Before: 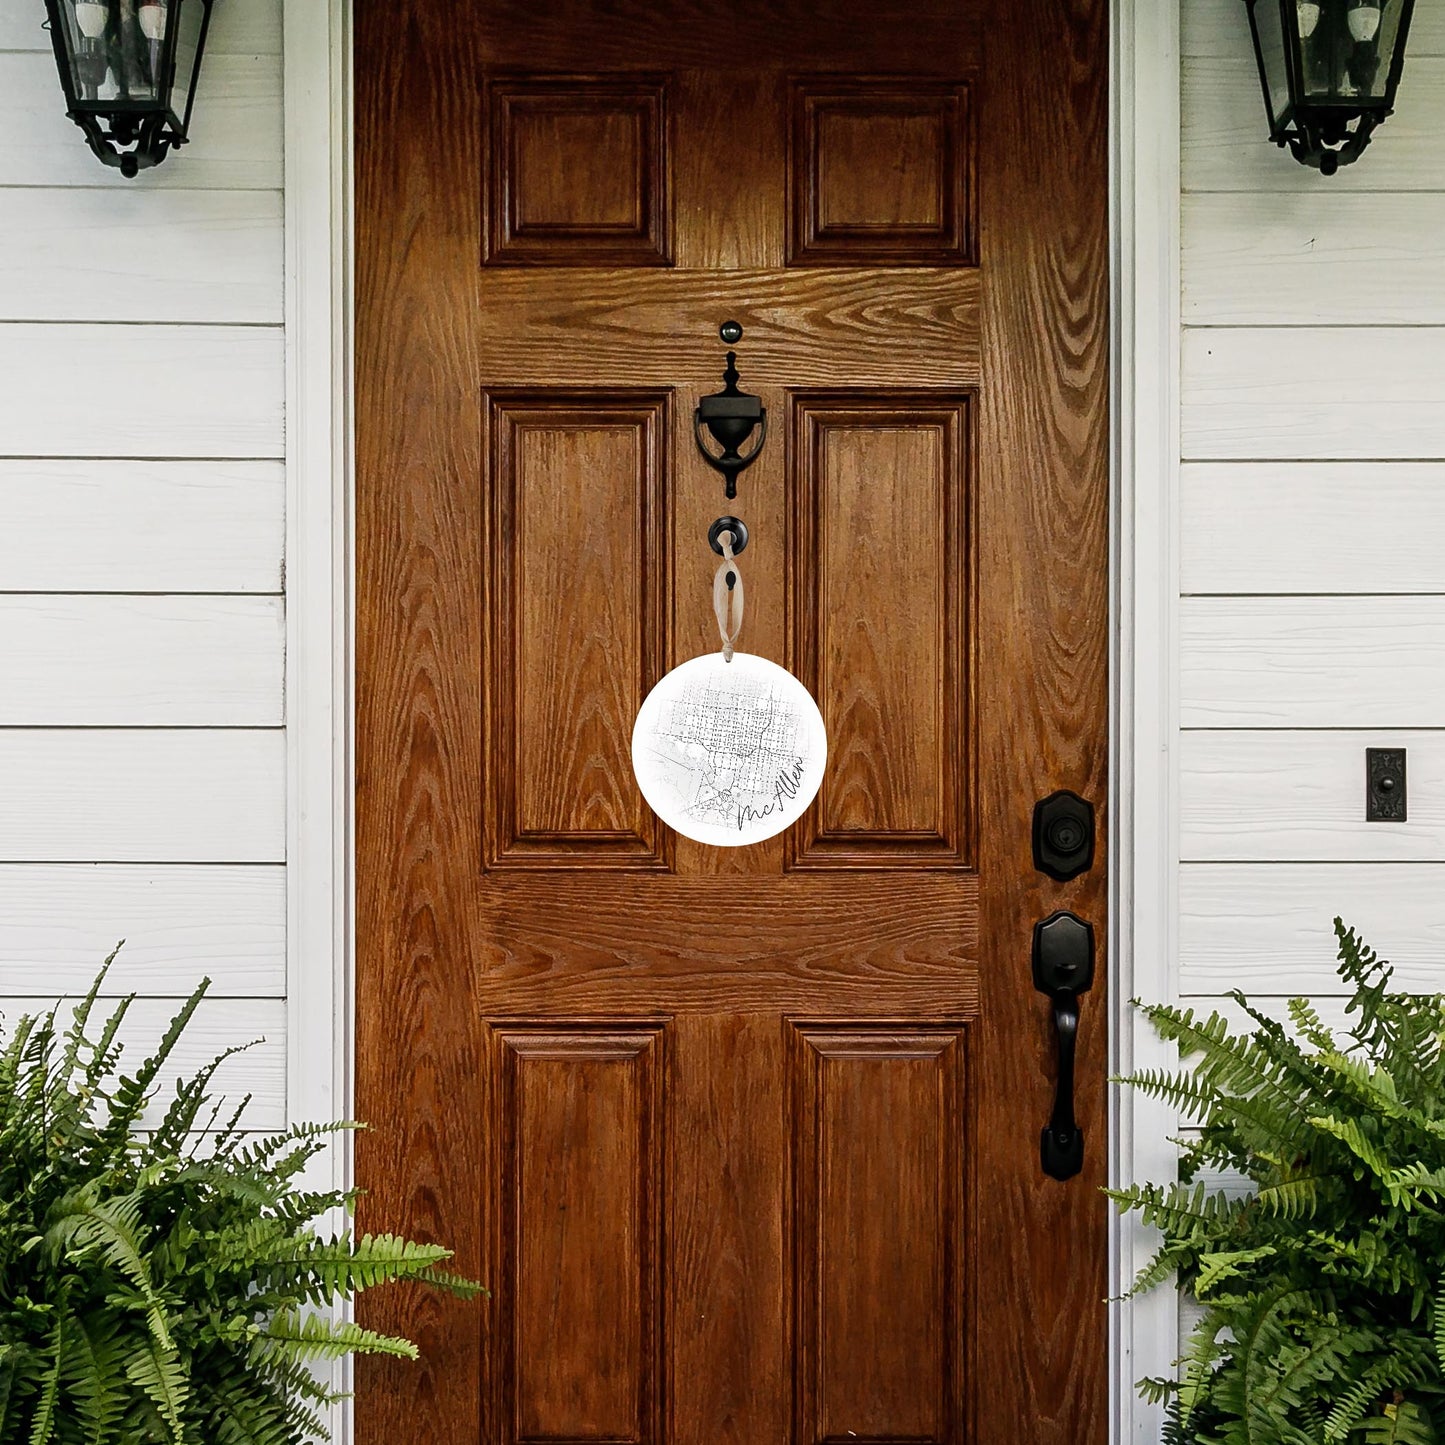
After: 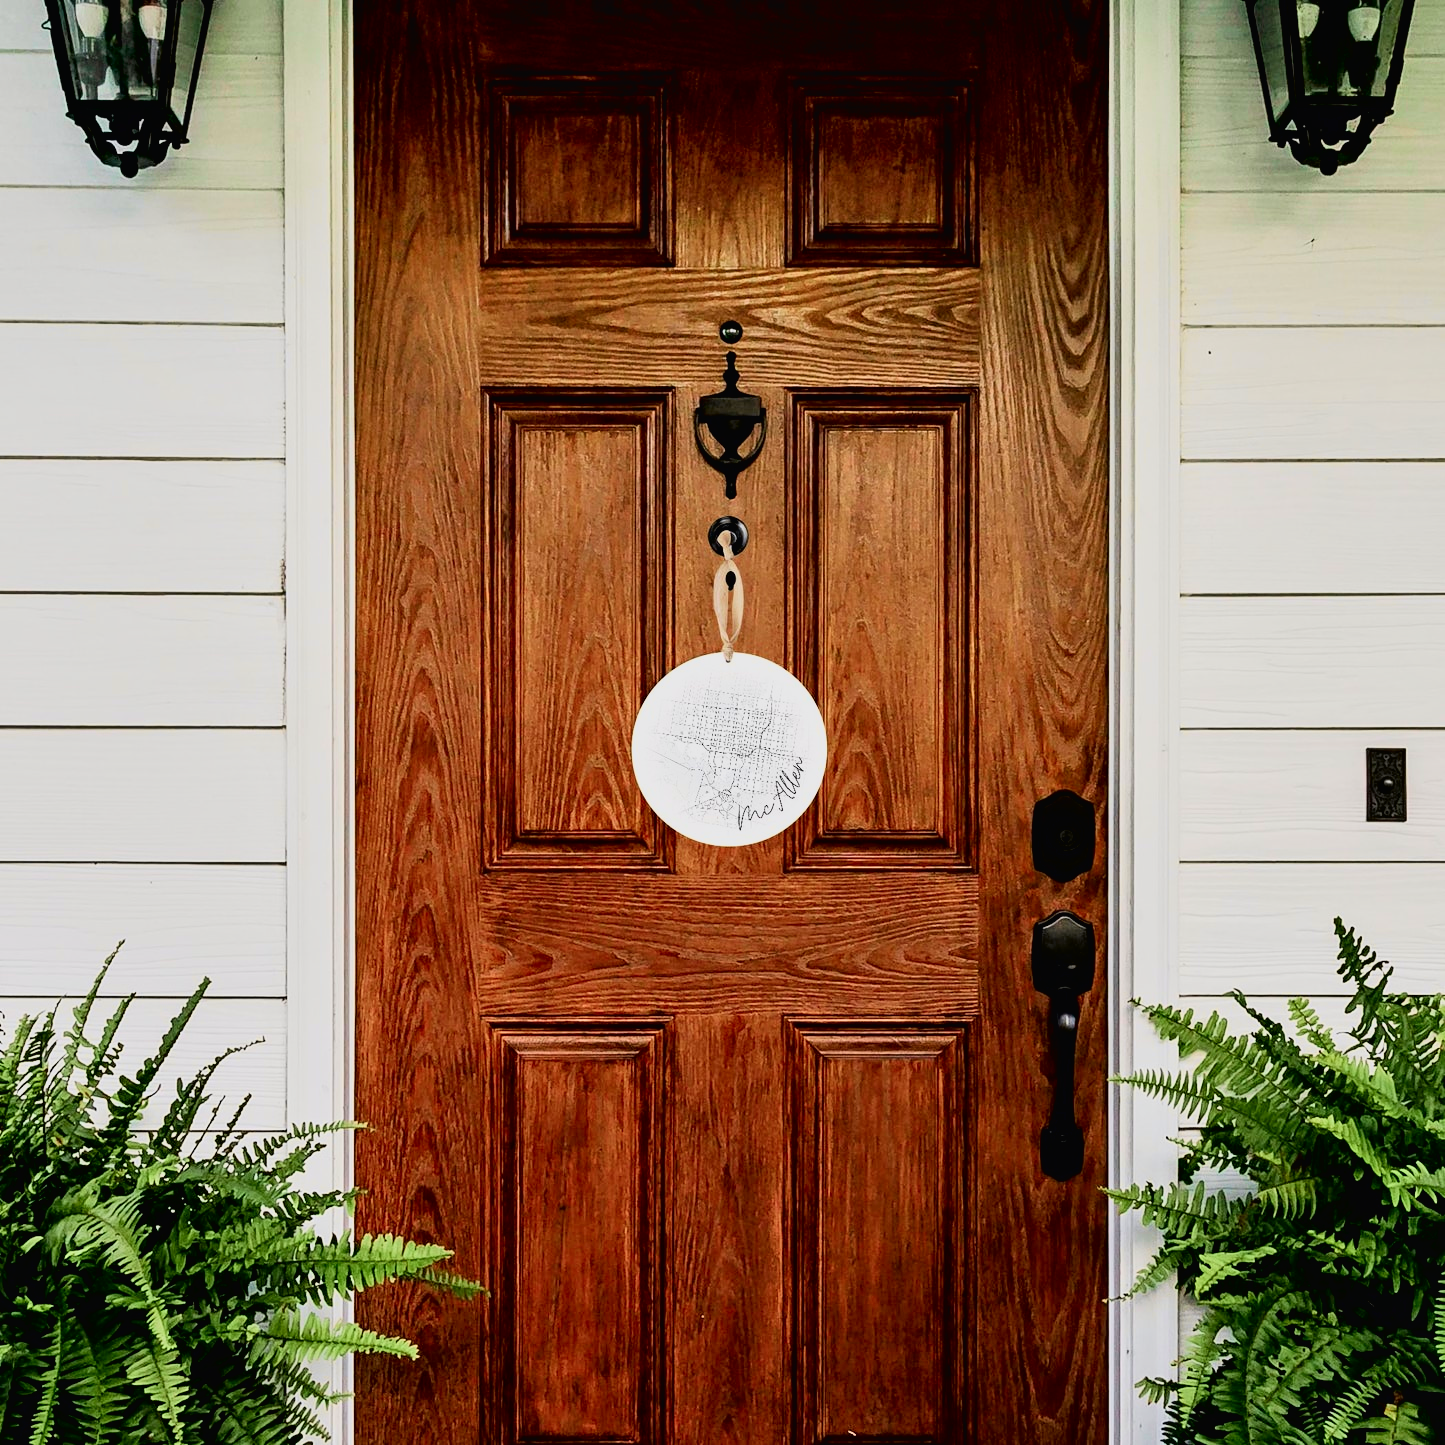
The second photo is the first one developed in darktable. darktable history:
tone curve: curves: ch0 [(0, 0.013) (0.054, 0.018) (0.205, 0.191) (0.289, 0.292) (0.39, 0.424) (0.493, 0.551) (0.647, 0.752) (0.796, 0.887) (1, 0.998)]; ch1 [(0, 0) (0.371, 0.339) (0.477, 0.452) (0.494, 0.495) (0.501, 0.501) (0.51, 0.516) (0.54, 0.557) (0.572, 0.605) (0.625, 0.687) (0.774, 0.841) (1, 1)]; ch2 [(0, 0) (0.32, 0.281) (0.403, 0.399) (0.441, 0.428) (0.47, 0.469) (0.498, 0.496) (0.524, 0.543) (0.551, 0.579) (0.633, 0.665) (0.7, 0.711) (1, 1)], color space Lab, independent channels, preserve colors none
filmic rgb: black relative exposure -7.65 EV, white relative exposure 4.56 EV, hardness 3.61, color science v6 (2022)
shadows and highlights: shadows 35, highlights -35, soften with gaussian
